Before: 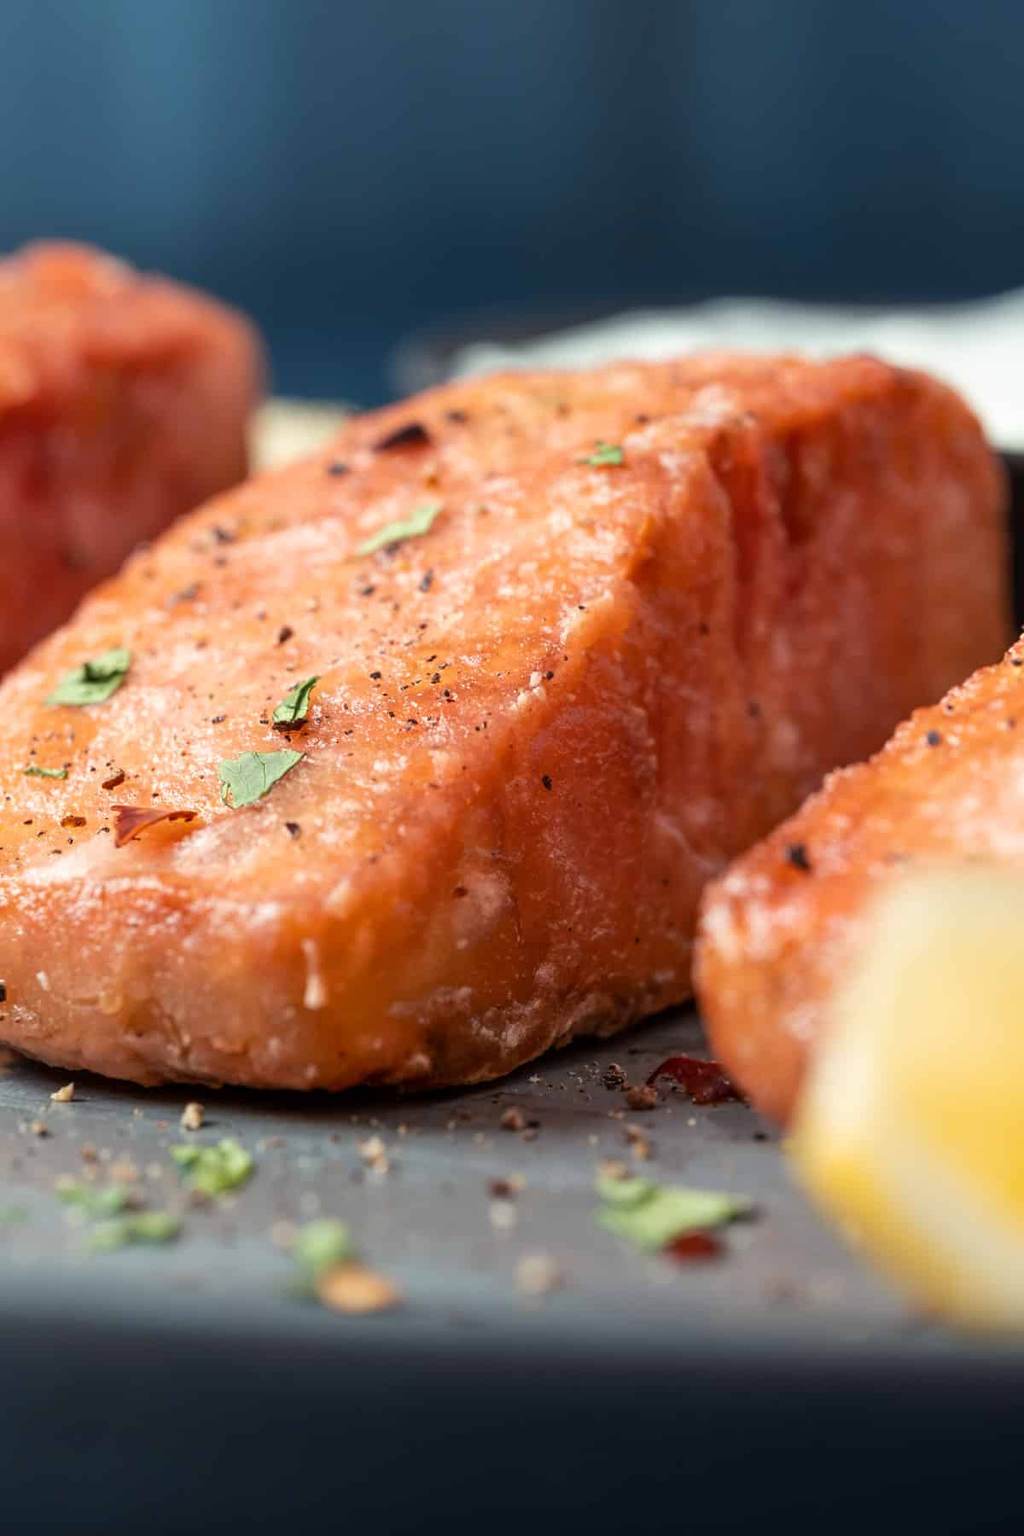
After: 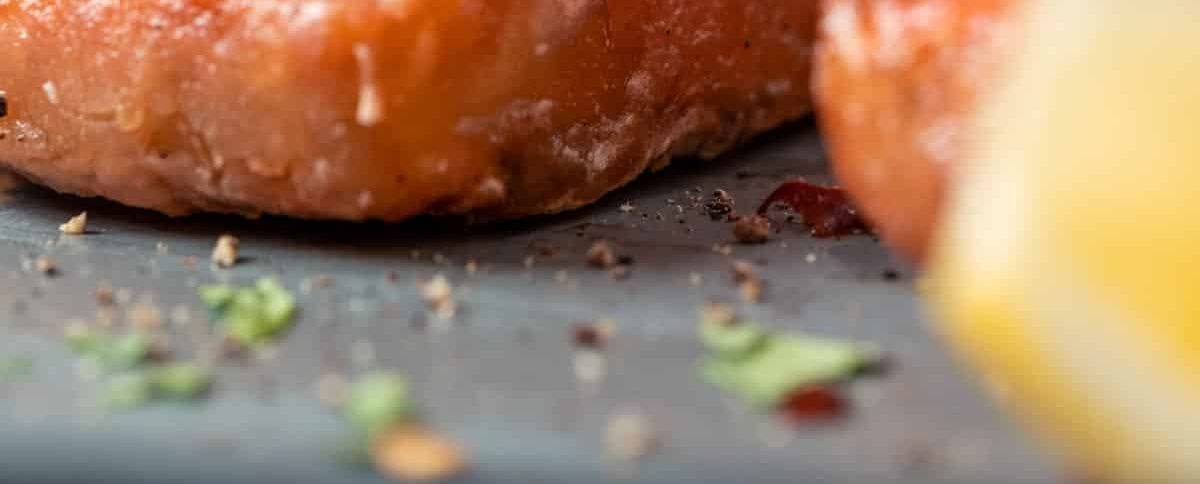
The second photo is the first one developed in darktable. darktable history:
exposure: compensate exposure bias true, compensate highlight preservation false
crop and rotate: top 58.76%, bottom 14.343%
